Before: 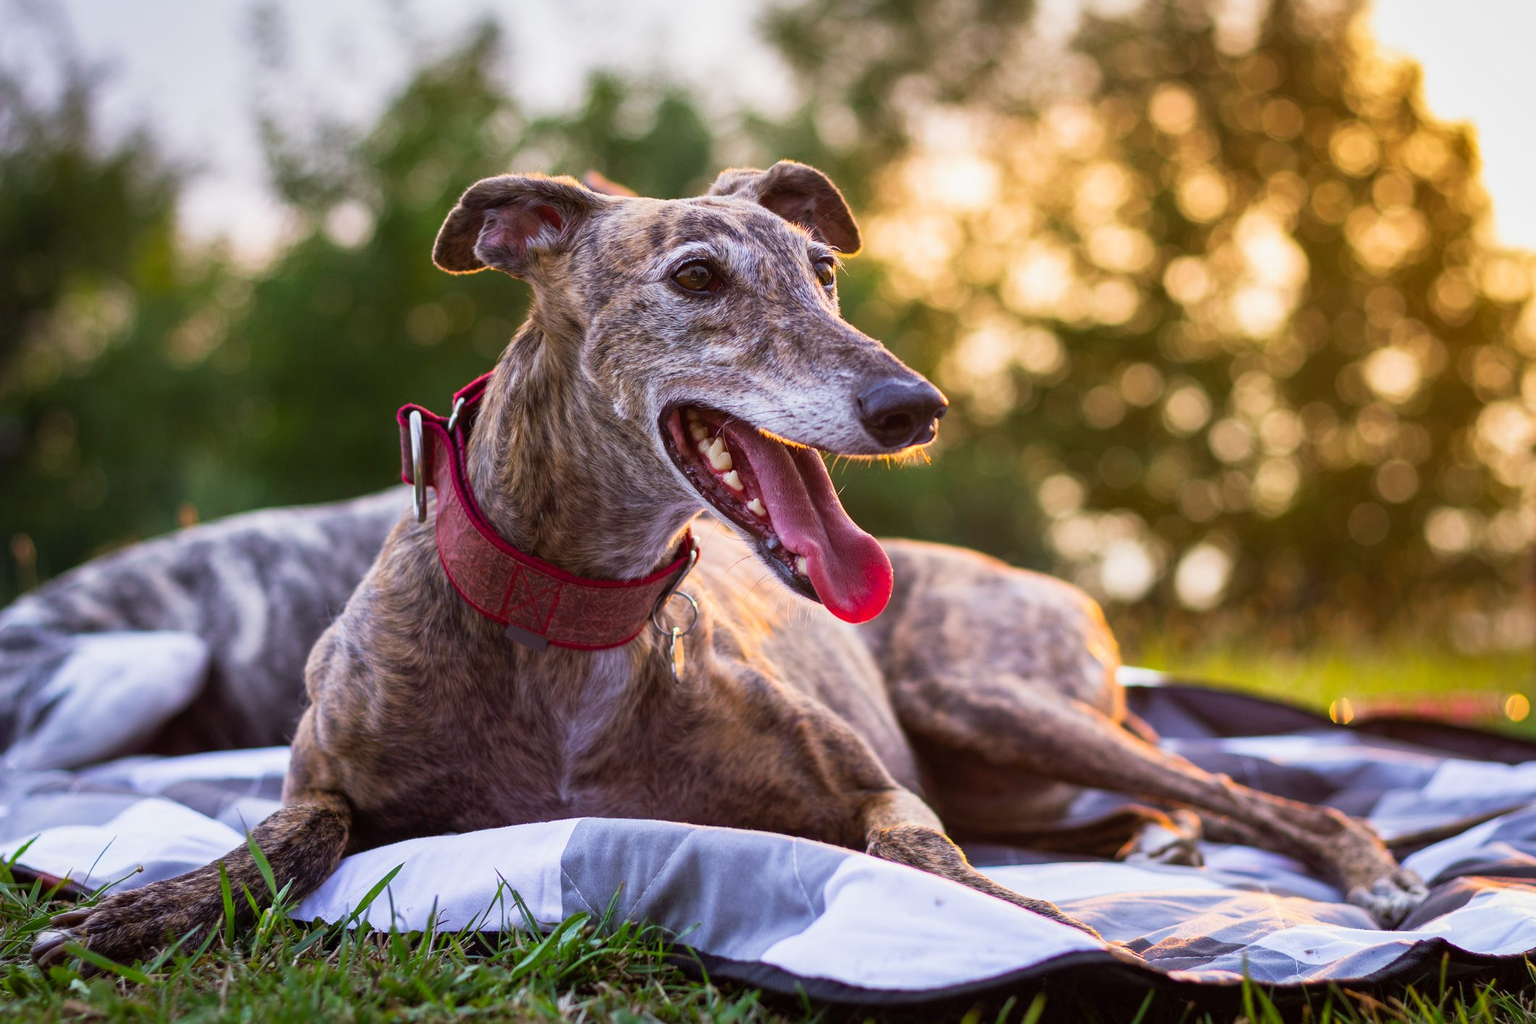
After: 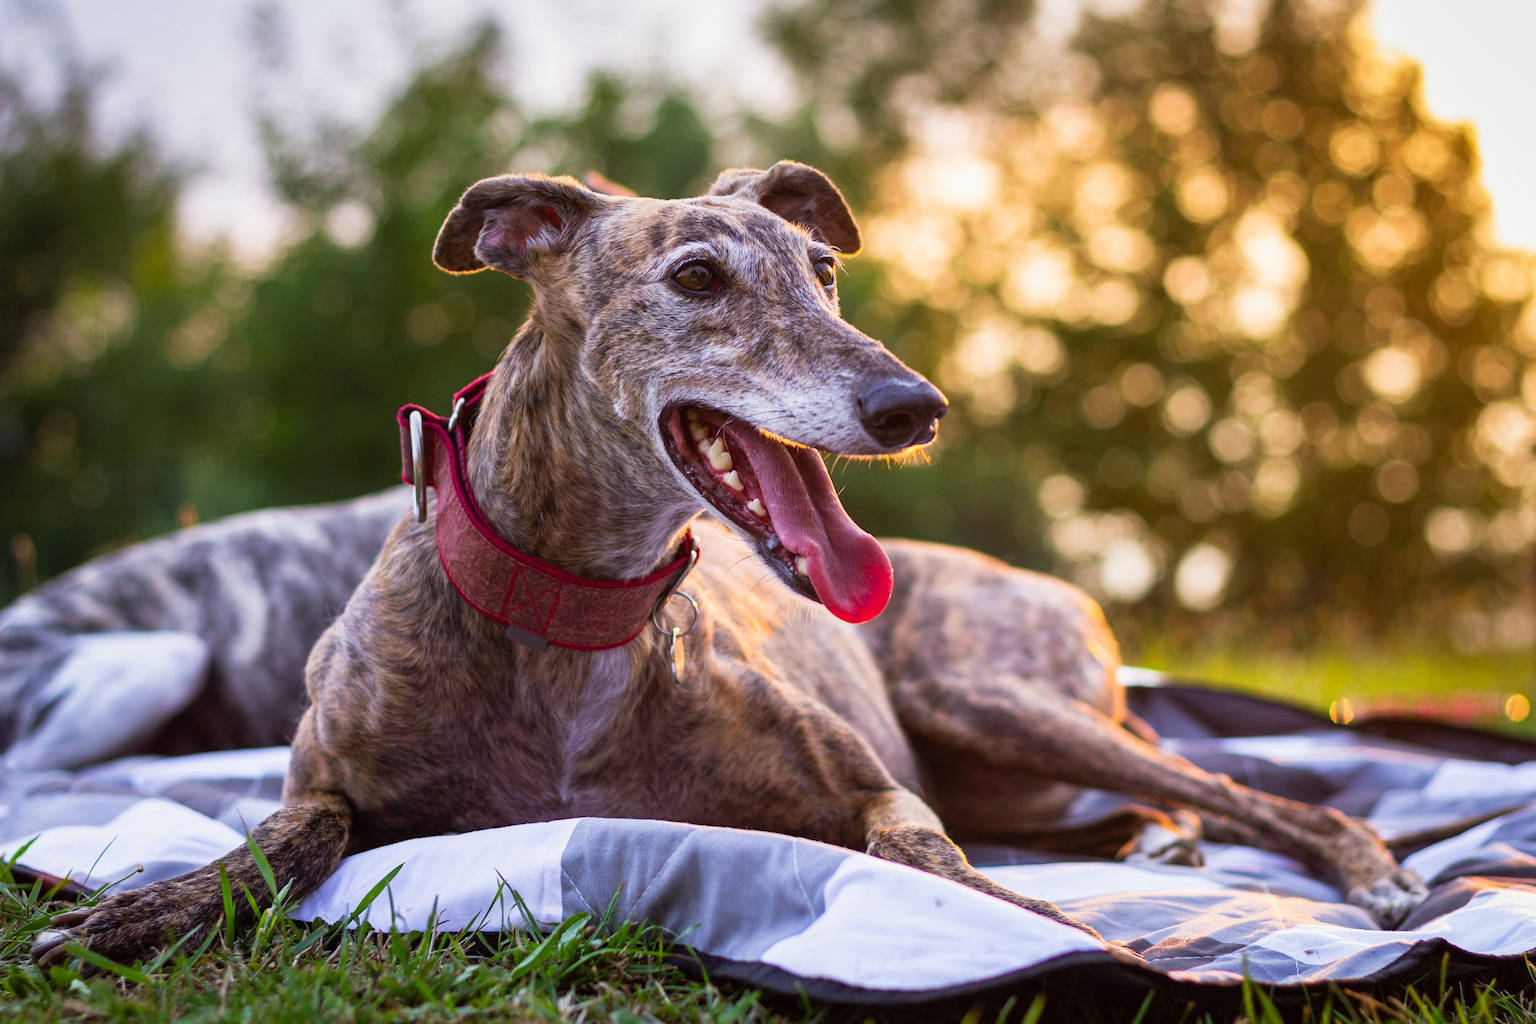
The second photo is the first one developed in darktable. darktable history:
exposure: exposure 0.029 EV, compensate highlight preservation false
